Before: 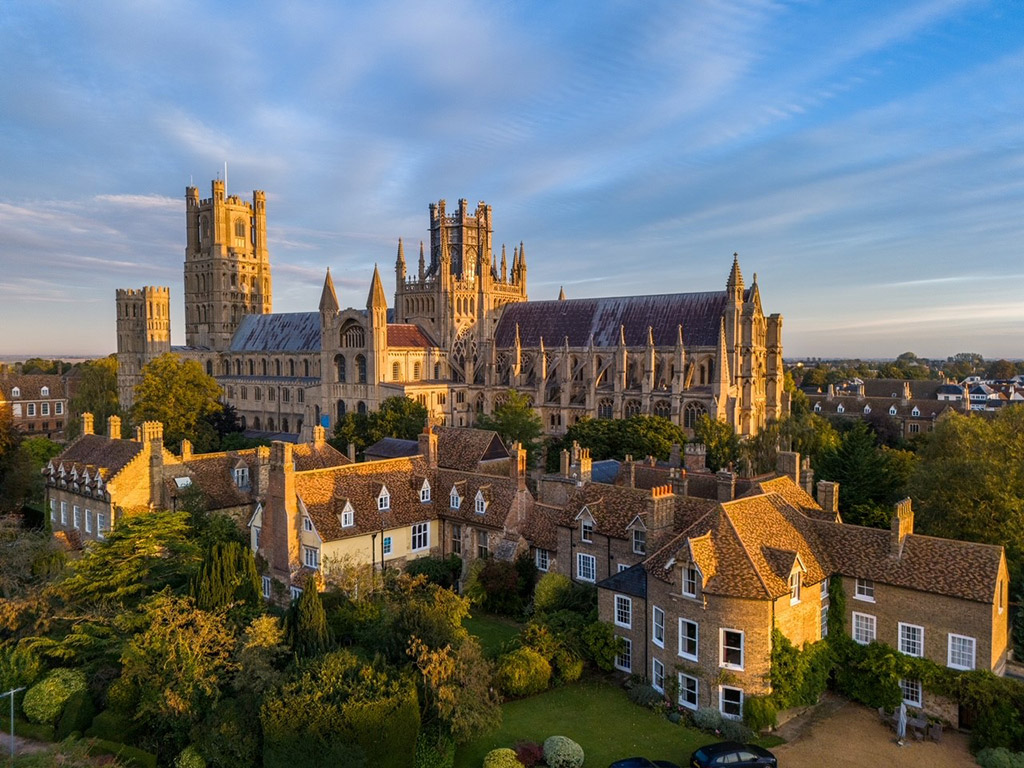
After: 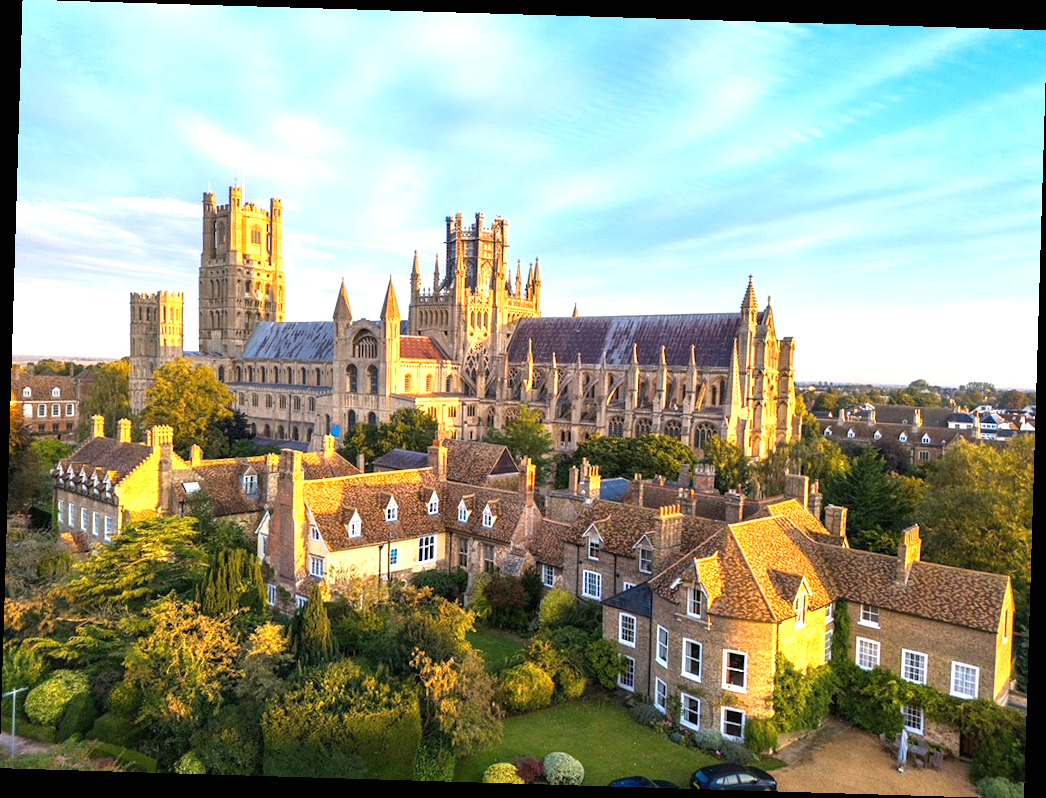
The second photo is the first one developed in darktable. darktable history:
rotate and perspective: rotation 1.72°, automatic cropping off
exposure: black level correction 0, exposure 1.35 EV, compensate exposure bias true, compensate highlight preservation false
